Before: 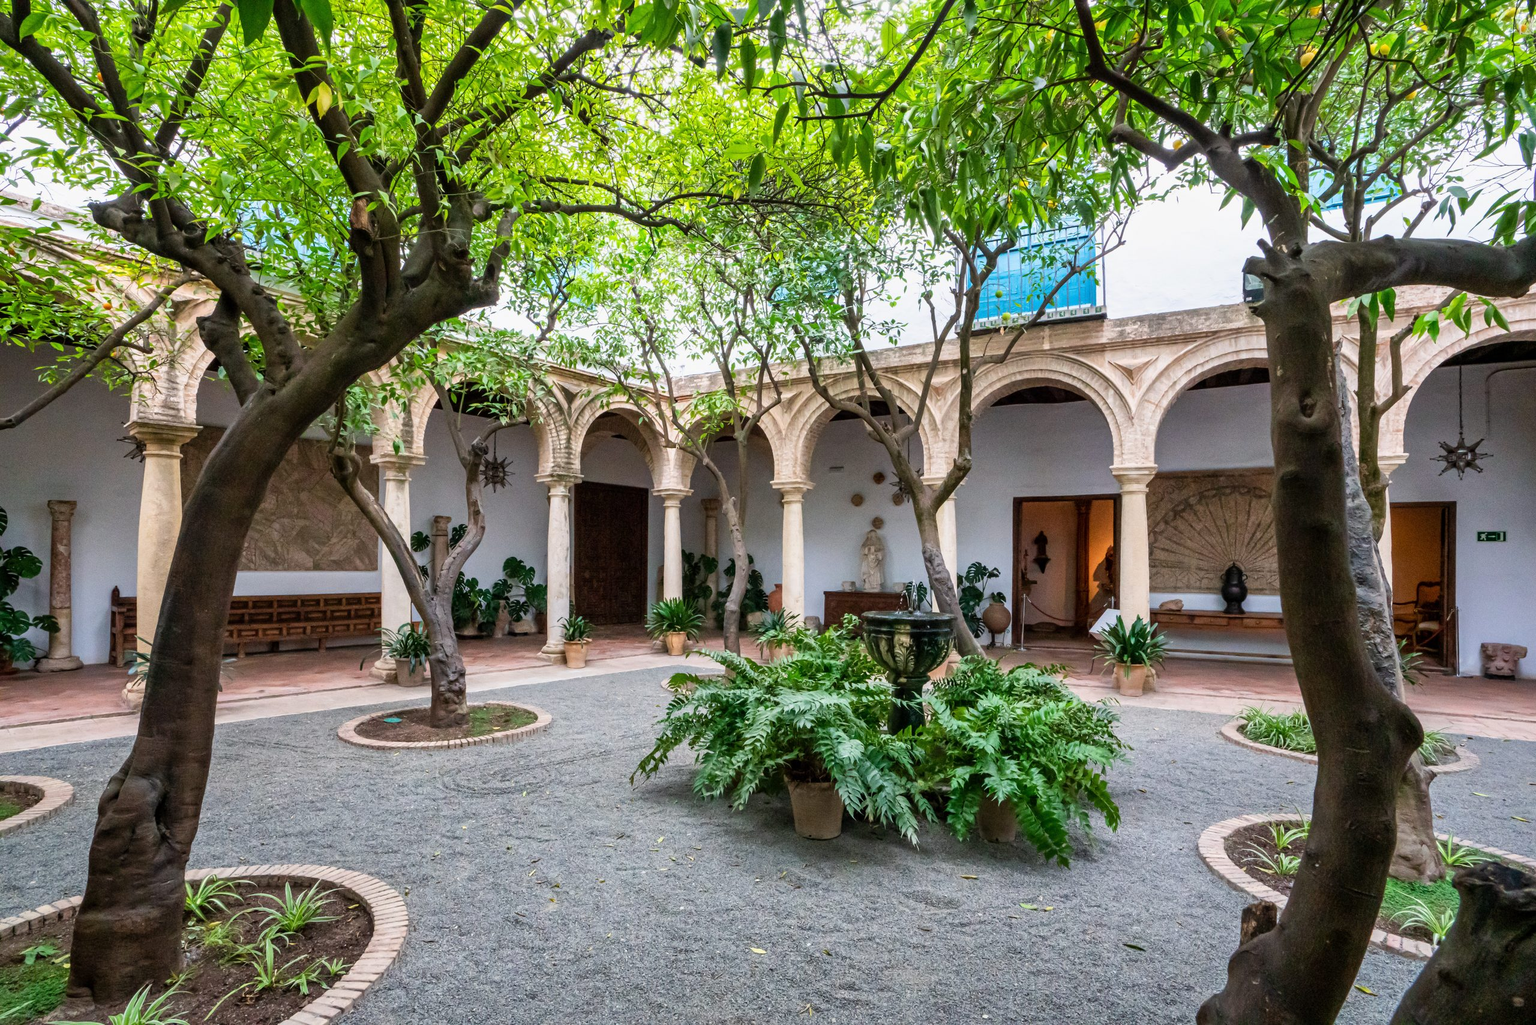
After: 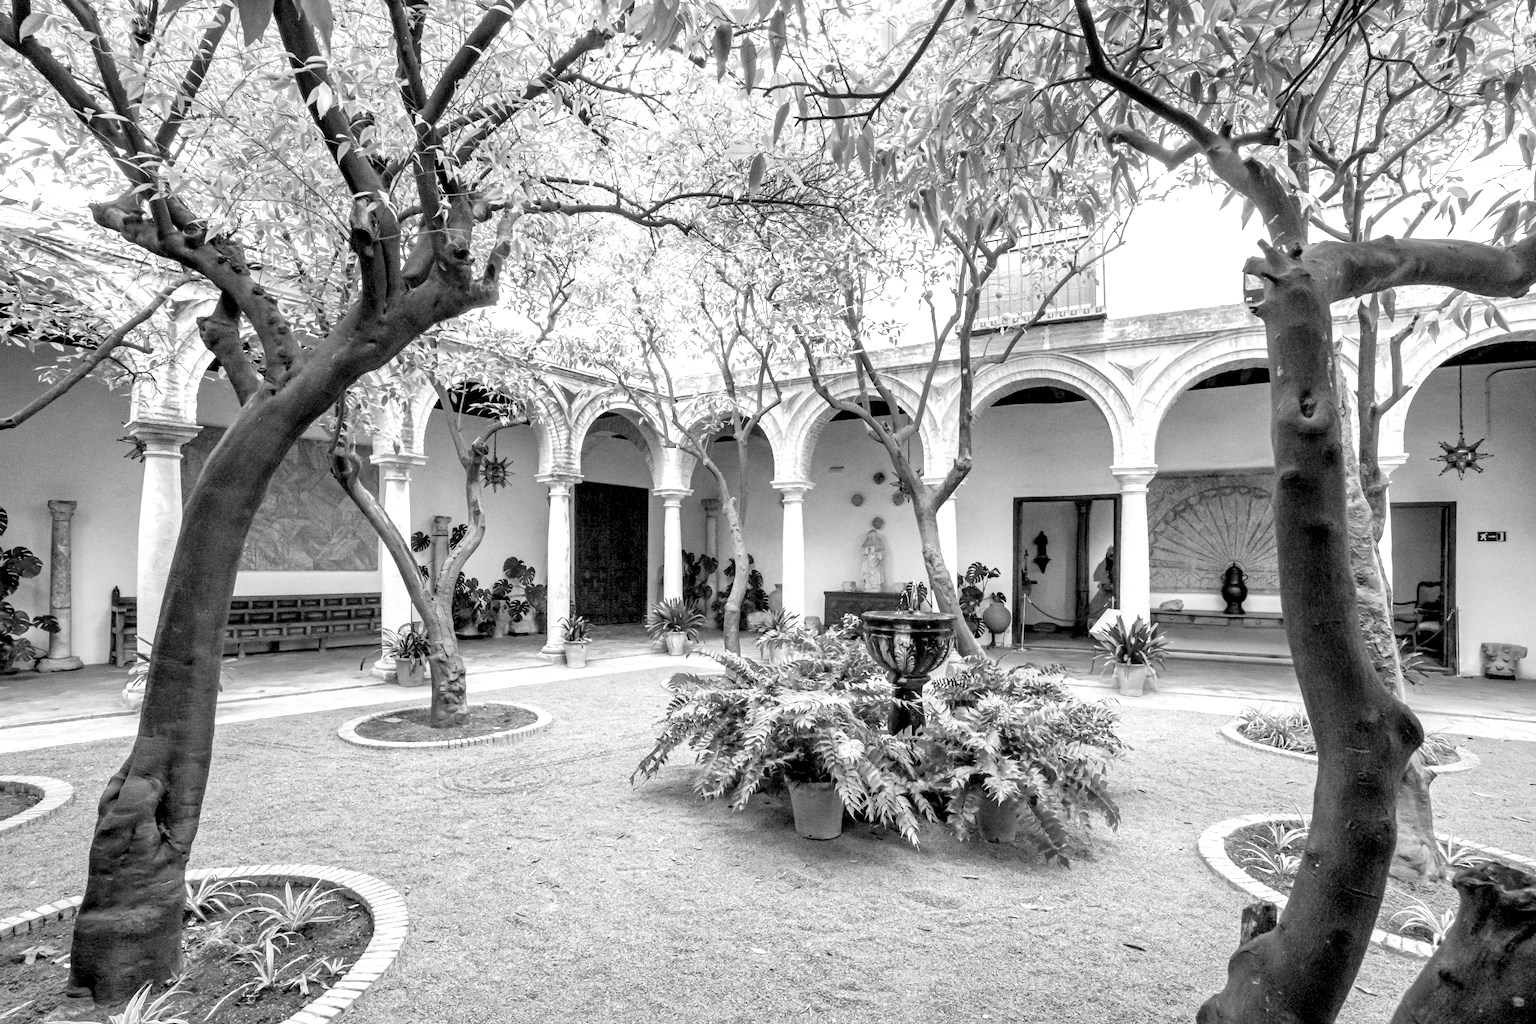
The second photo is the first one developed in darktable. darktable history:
monochrome: on, module defaults
levels: levels [0.036, 0.364, 0.827]
